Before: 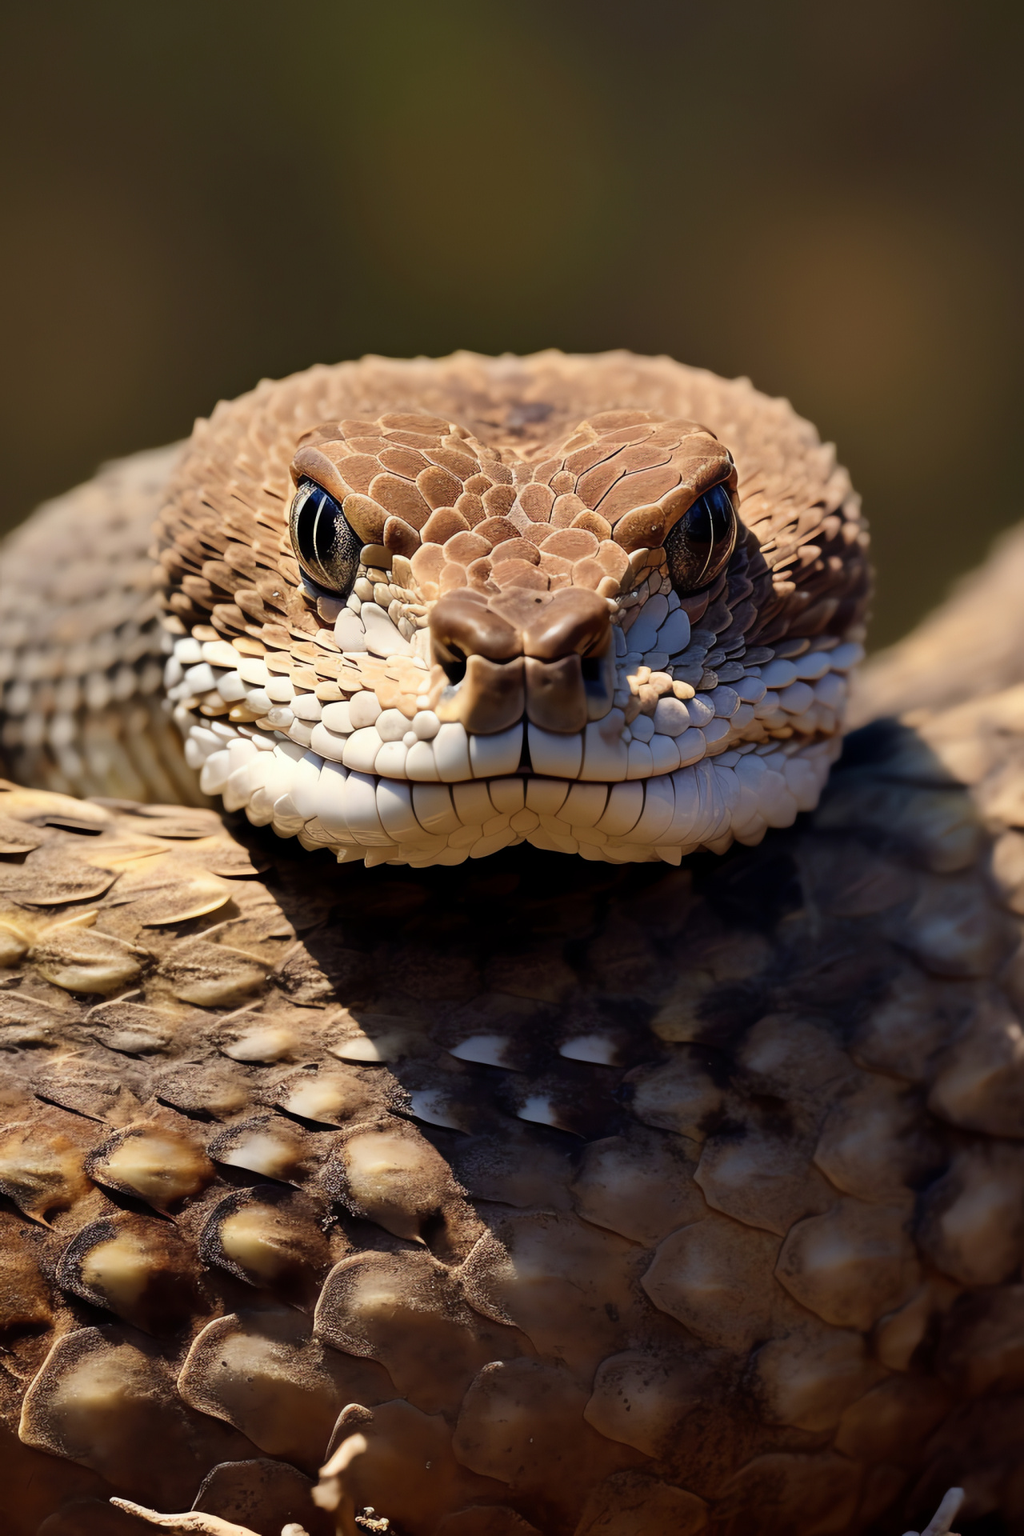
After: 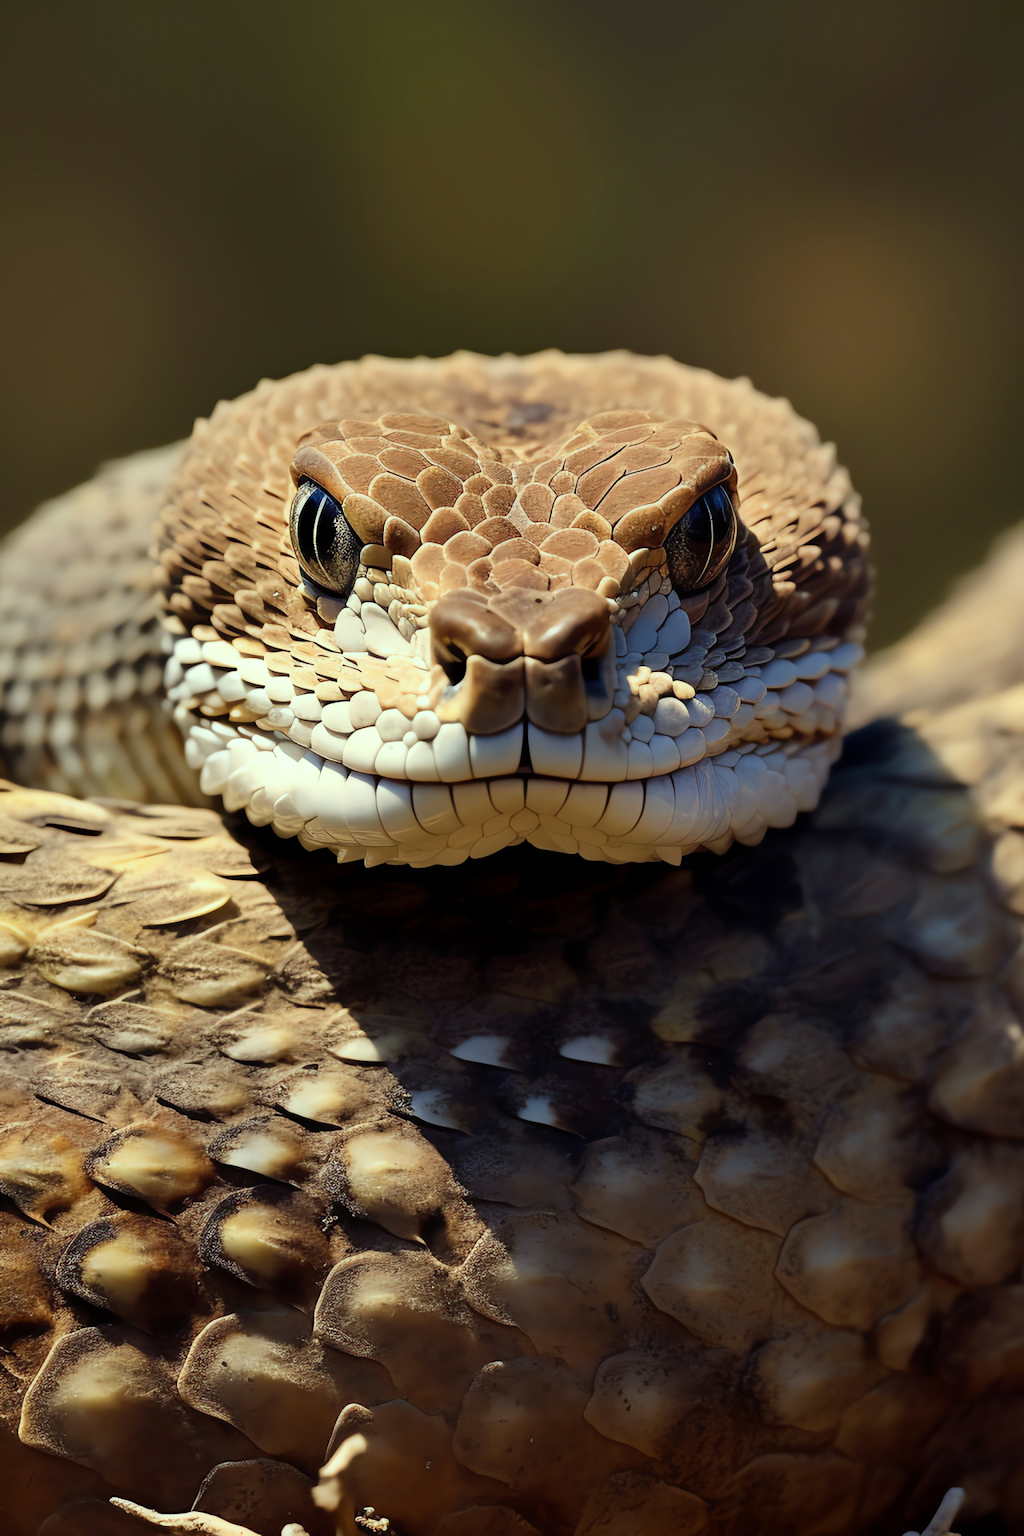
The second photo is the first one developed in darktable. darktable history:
color correction: highlights a* -8.64, highlights b* 3.47
exposure: exposure 0.079 EV, compensate highlight preservation false
